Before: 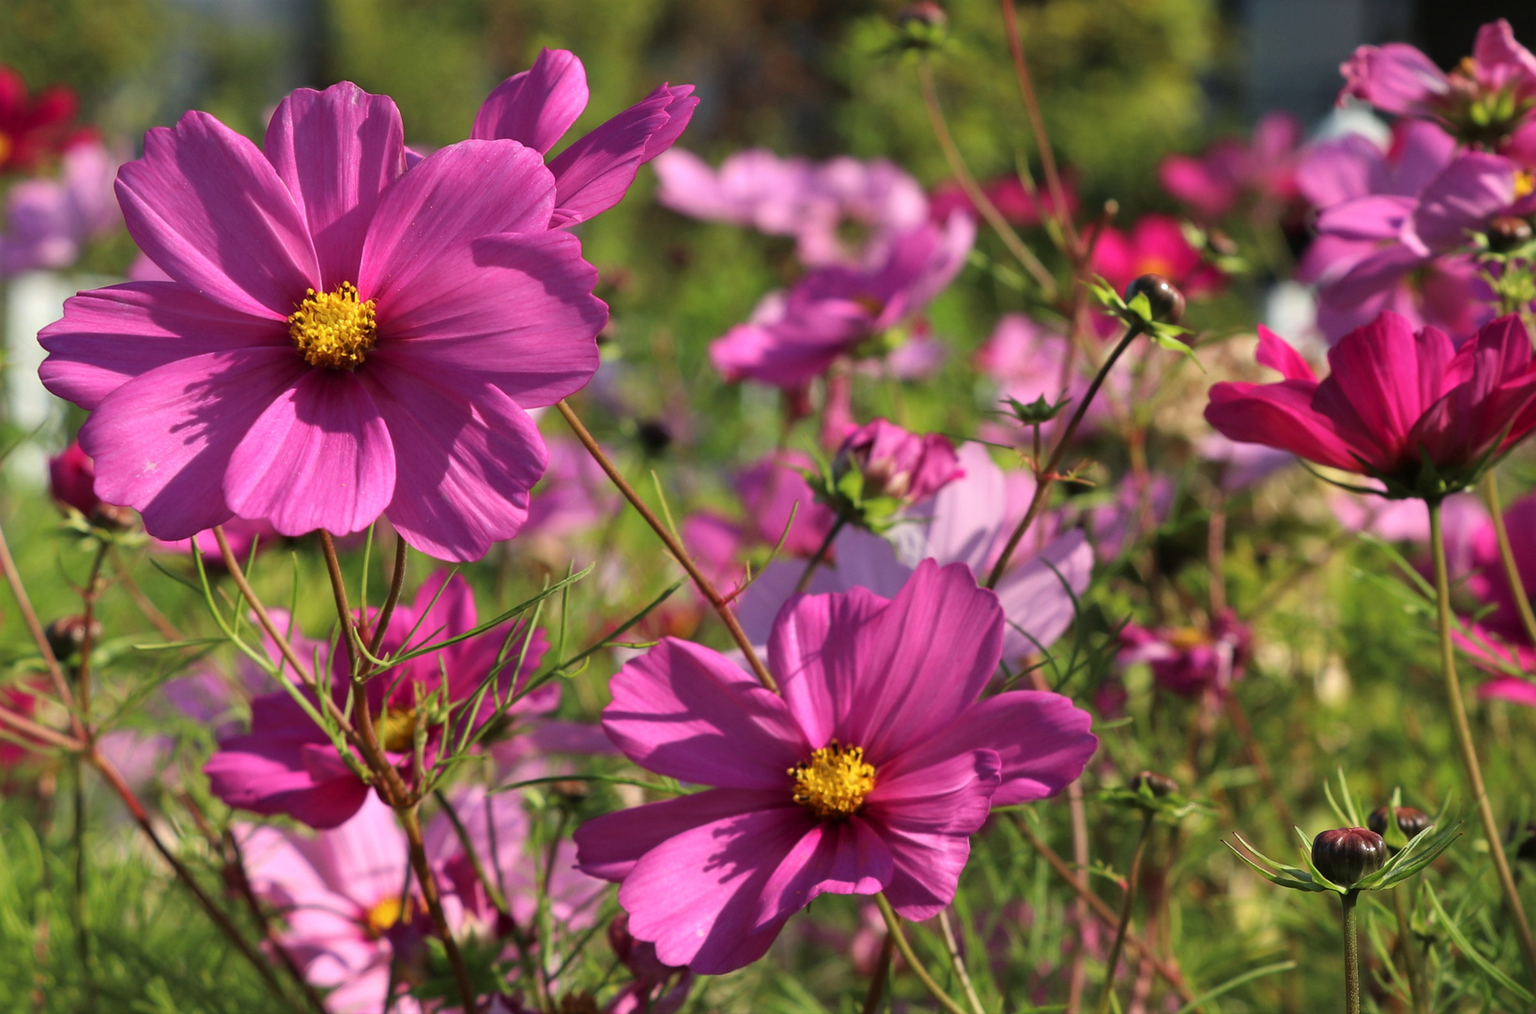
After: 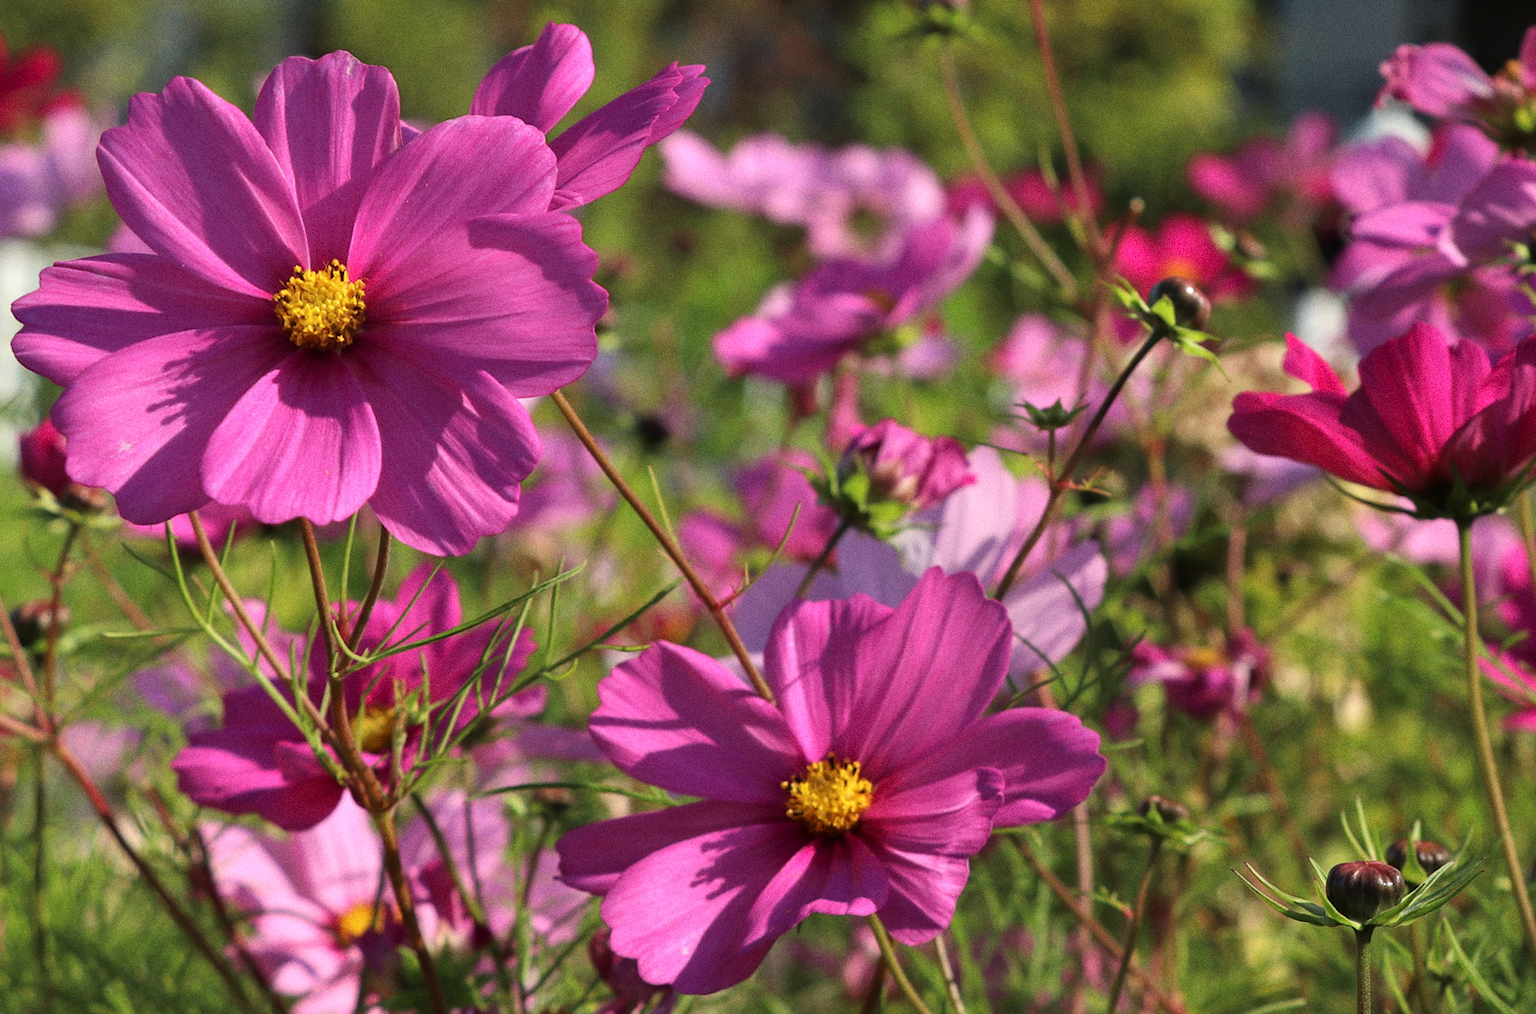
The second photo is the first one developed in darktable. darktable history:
crop and rotate: angle -1.69°
grain: coarseness 0.09 ISO
exposure: exposure 0.02 EV, compensate highlight preservation false
